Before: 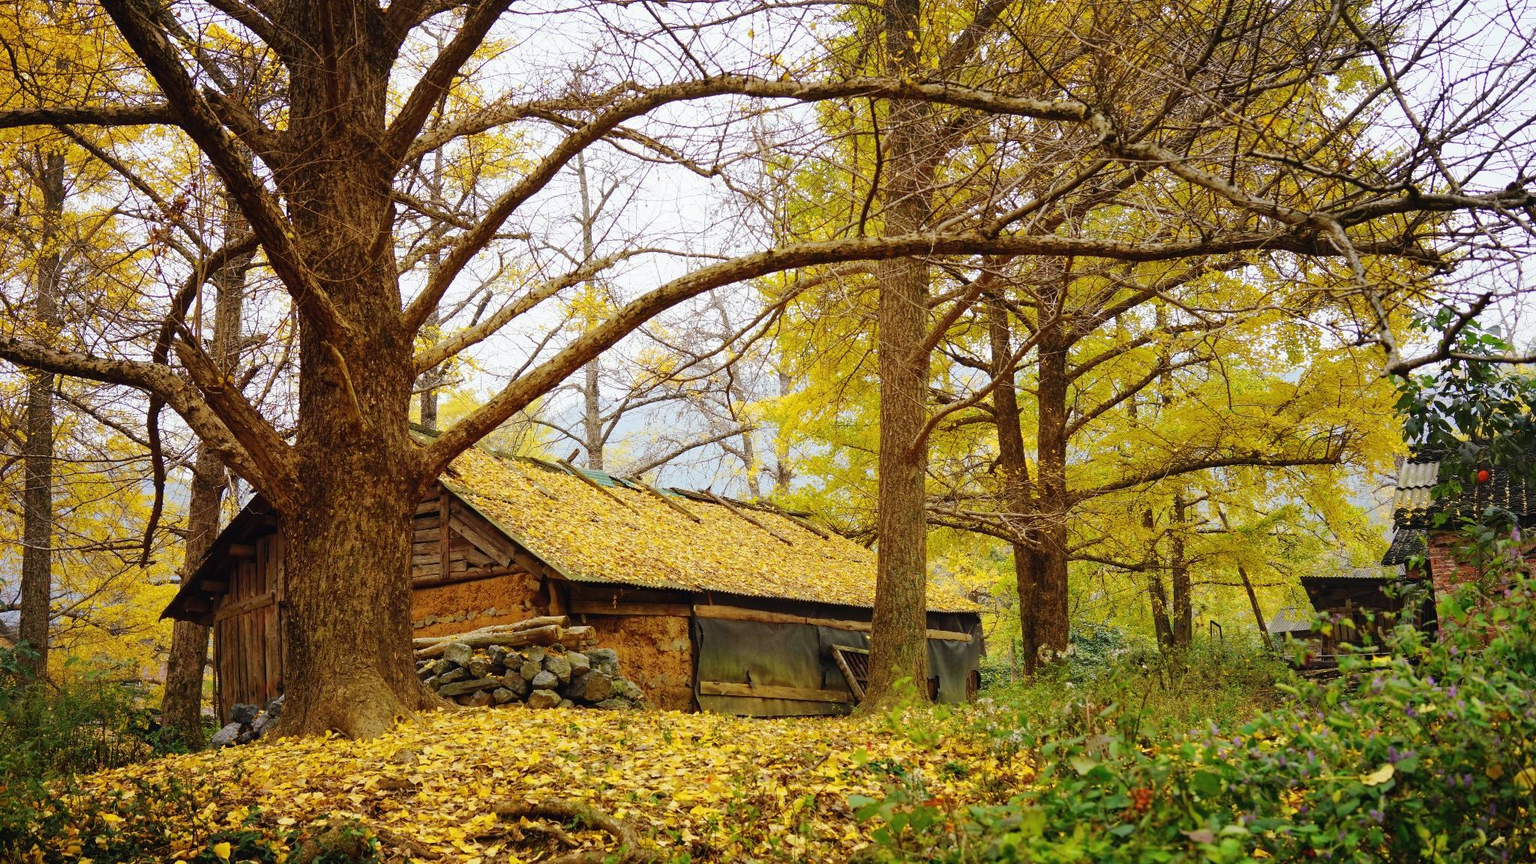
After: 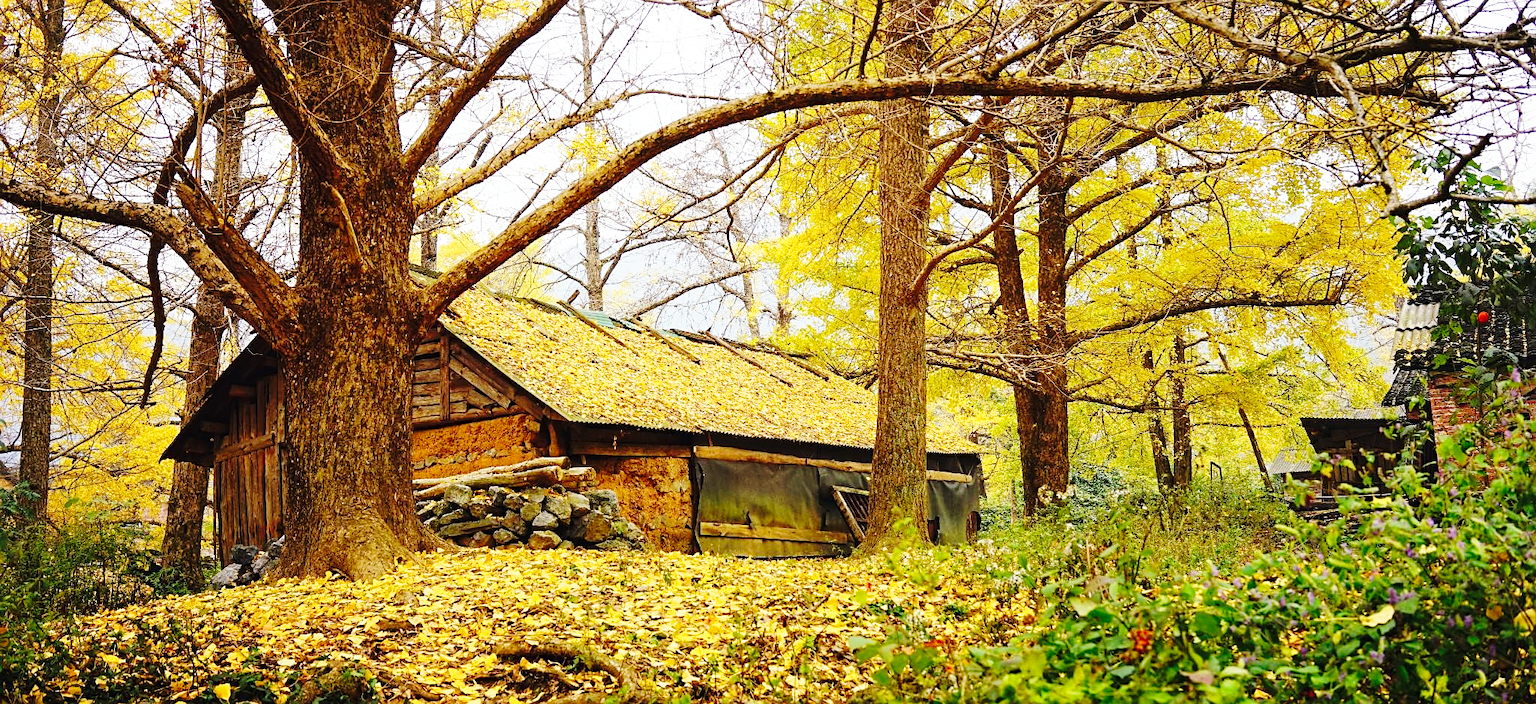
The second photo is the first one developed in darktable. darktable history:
crop and rotate: top 18.46%
base curve: curves: ch0 [(0, 0) (0.036, 0.037) (0.121, 0.228) (0.46, 0.76) (0.859, 0.983) (1, 1)], preserve colors none
sharpen: on, module defaults
